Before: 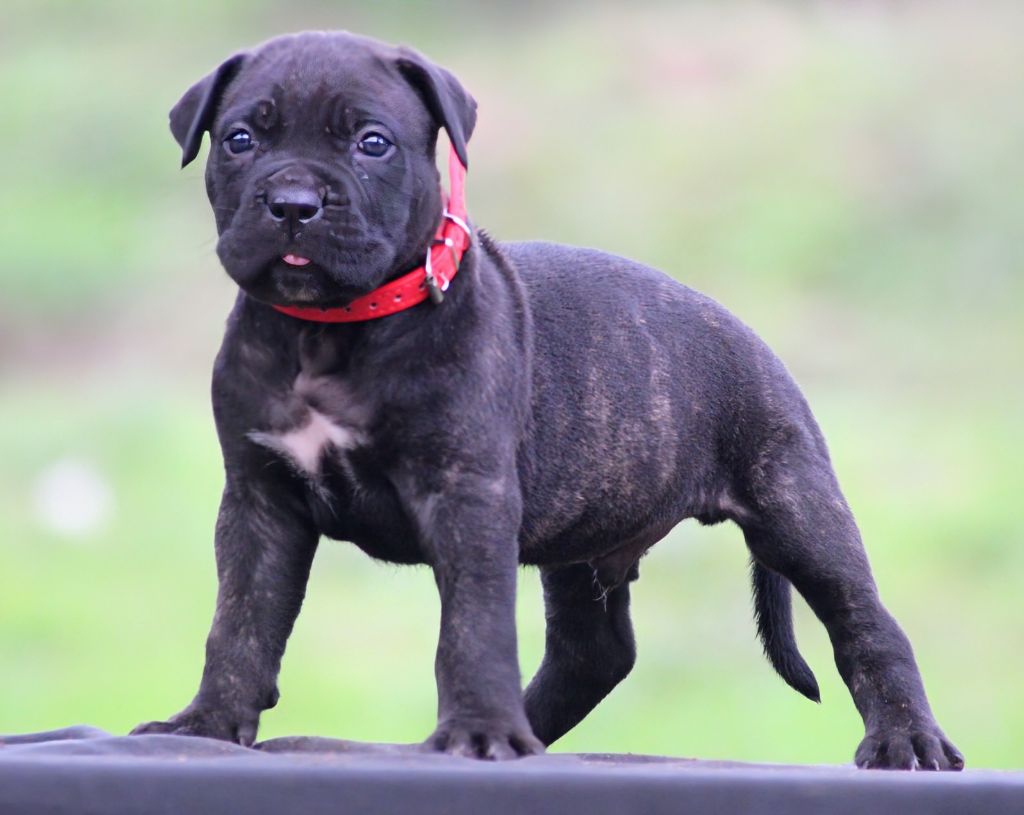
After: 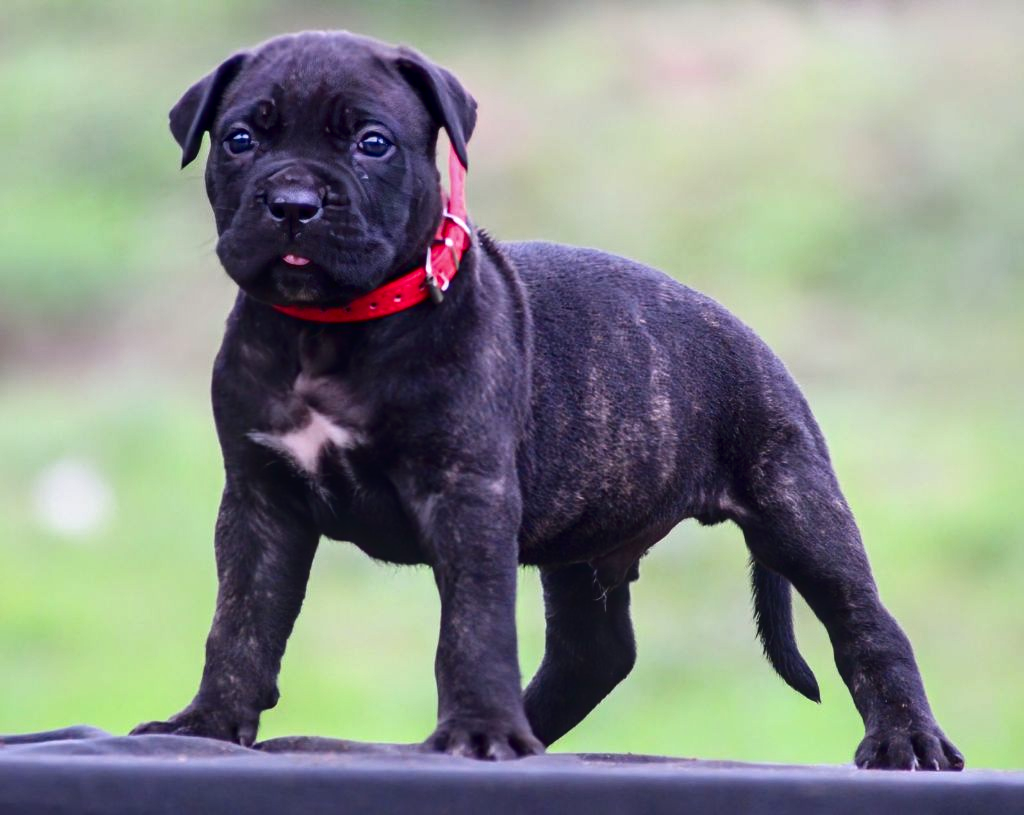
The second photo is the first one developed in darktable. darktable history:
local contrast: on, module defaults
contrast brightness saturation: contrast 0.132, brightness -0.229, saturation 0.138
